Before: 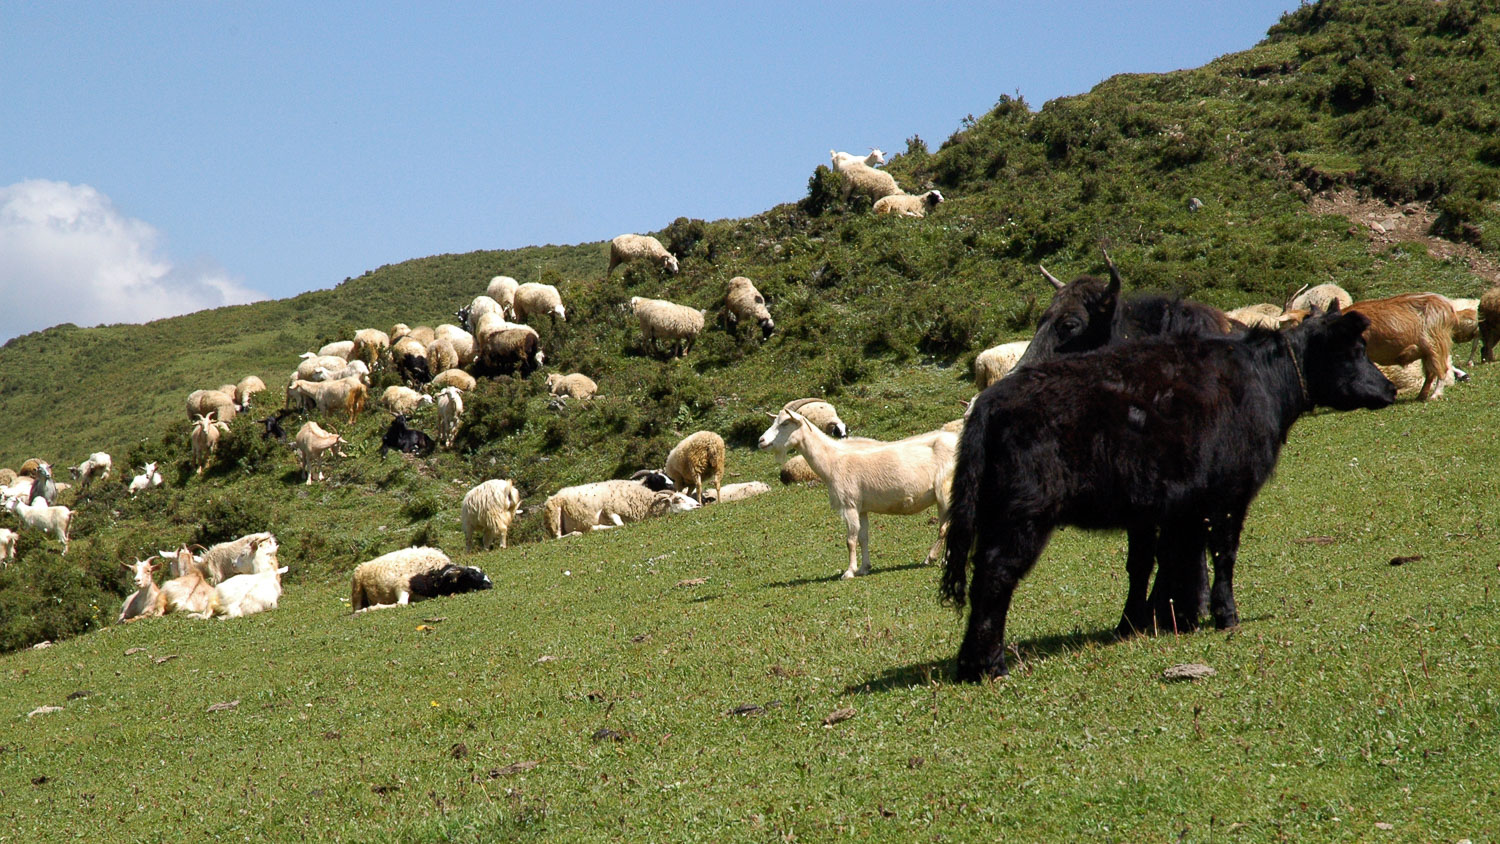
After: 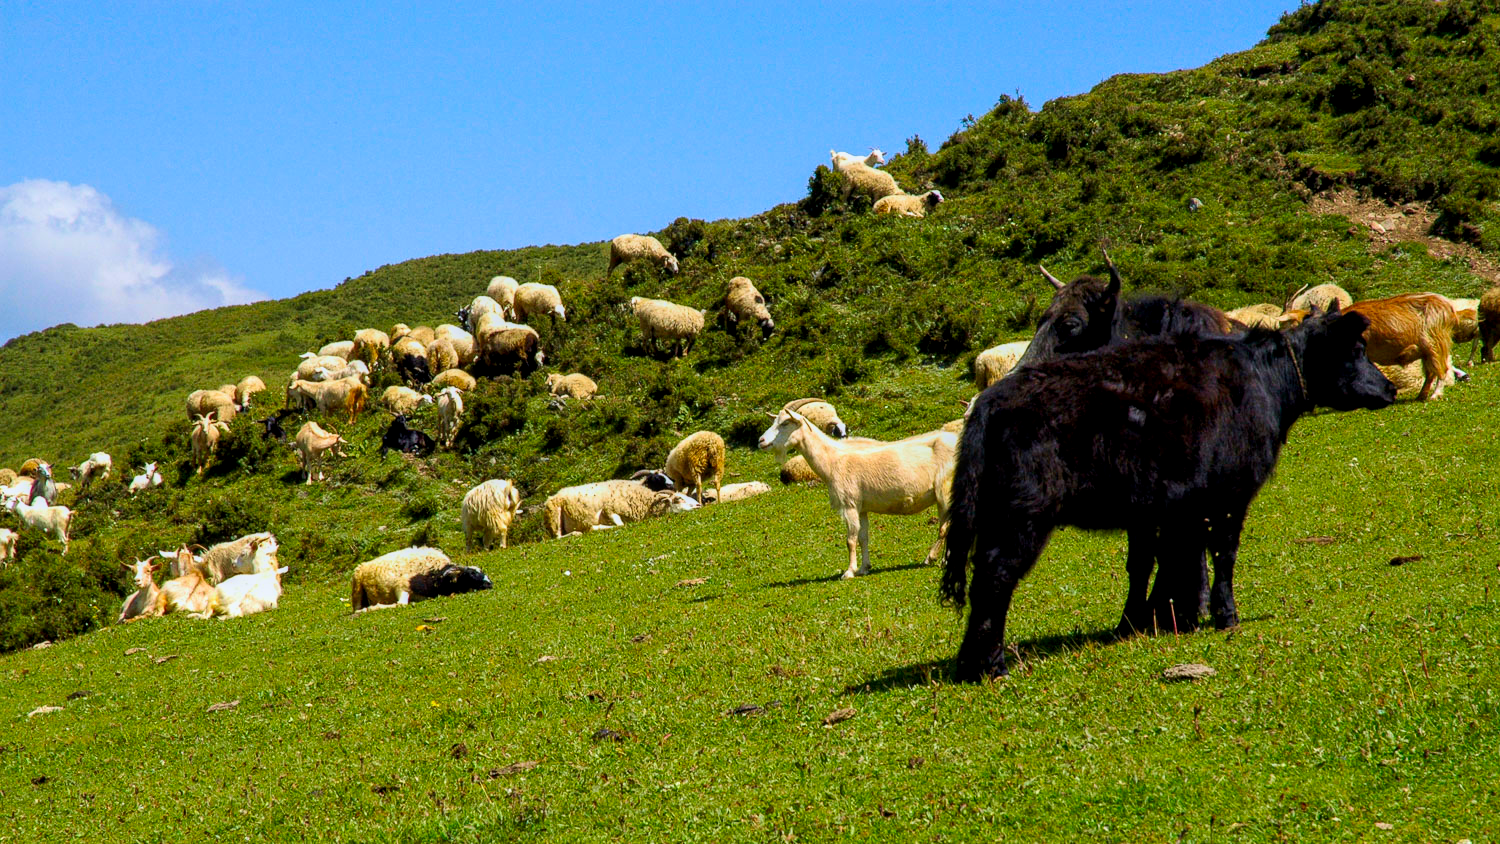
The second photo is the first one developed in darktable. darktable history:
velvia: on, module defaults
white balance: red 0.974, blue 1.044
filmic rgb: black relative exposure -11.35 EV, white relative exposure 3.22 EV, hardness 6.76, color science v6 (2022)
color contrast: green-magenta contrast 1.55, blue-yellow contrast 1.83
local contrast: detail 130%
color correction: highlights b* 3
